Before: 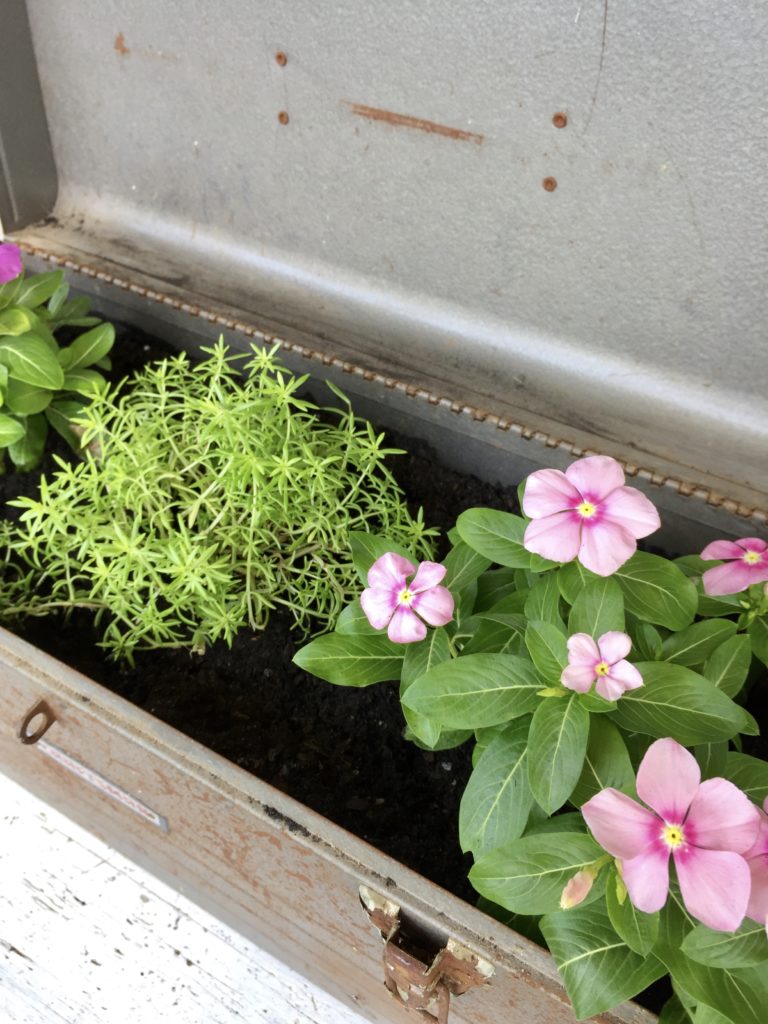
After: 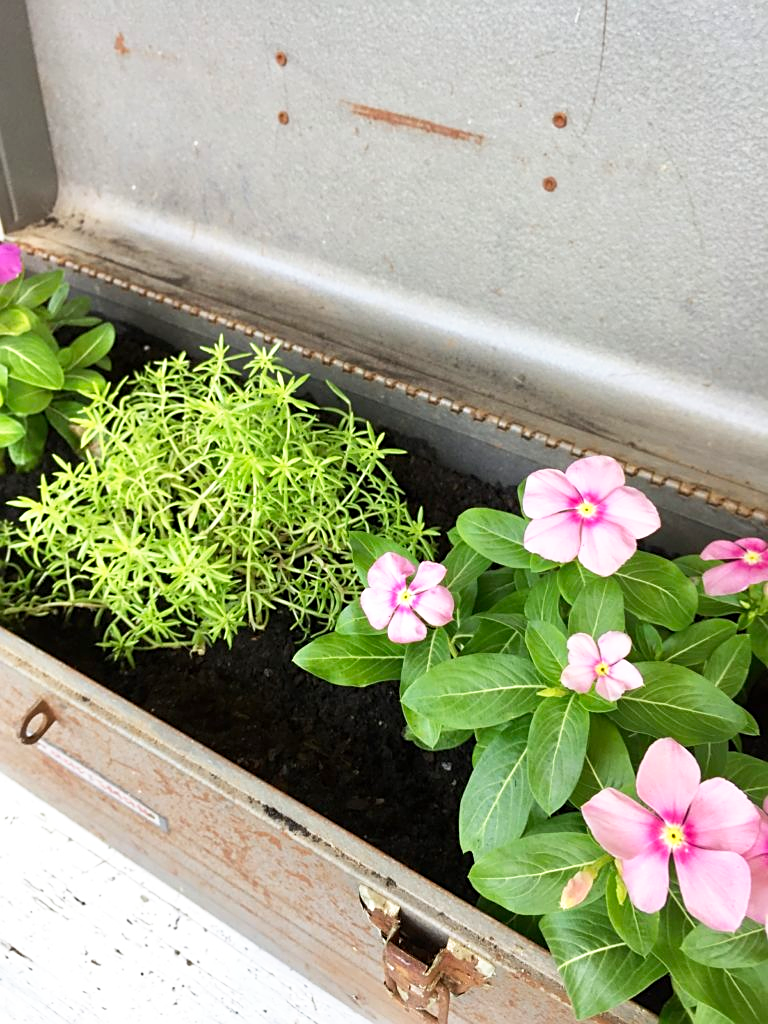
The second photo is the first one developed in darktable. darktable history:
sharpen: on, module defaults
base curve: curves: ch0 [(0, 0) (0.688, 0.865) (1, 1)], preserve colors none
